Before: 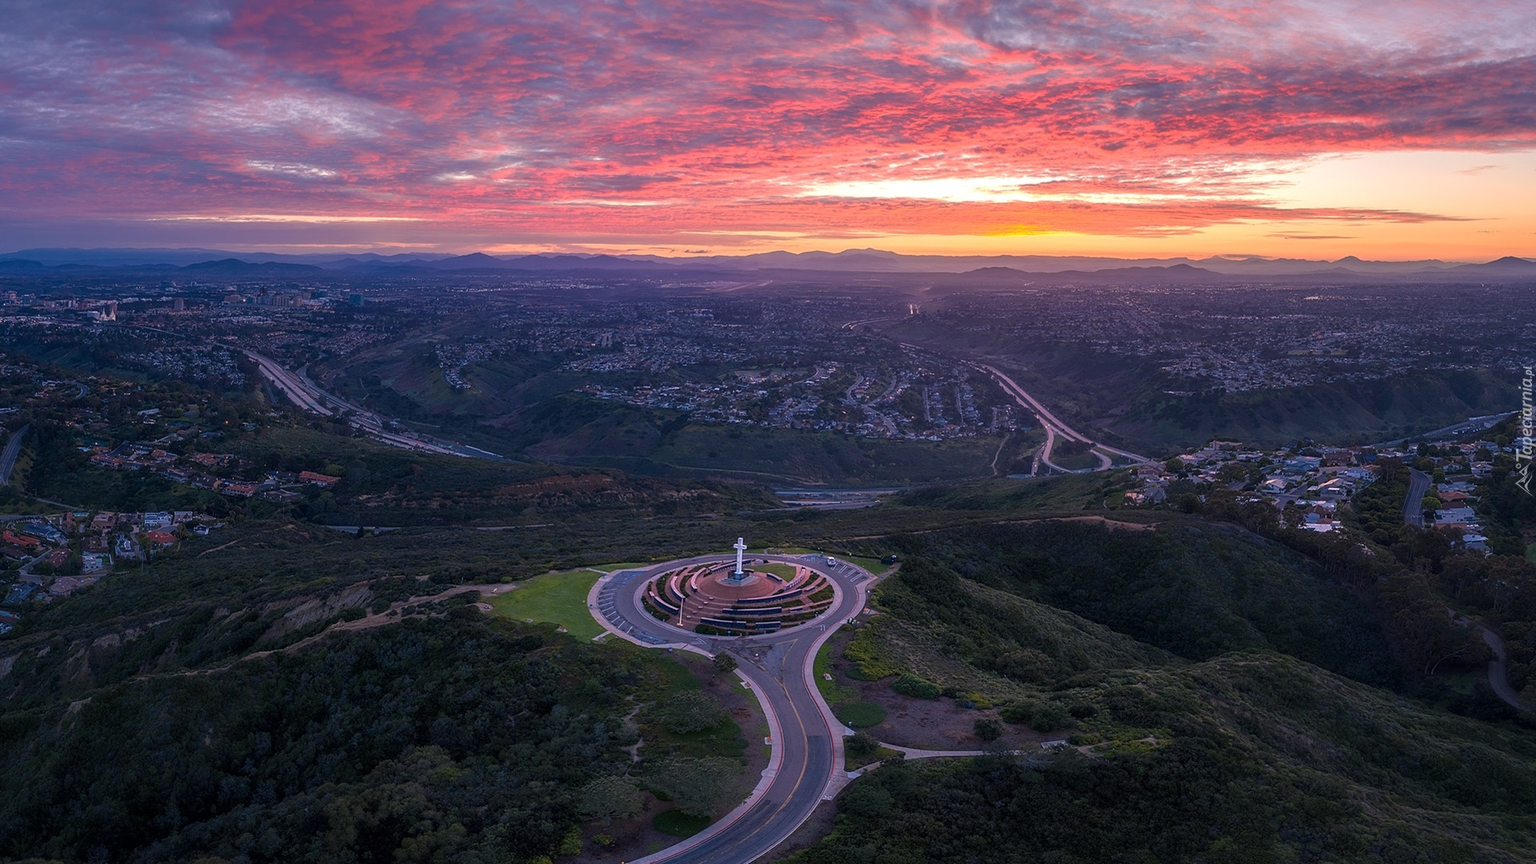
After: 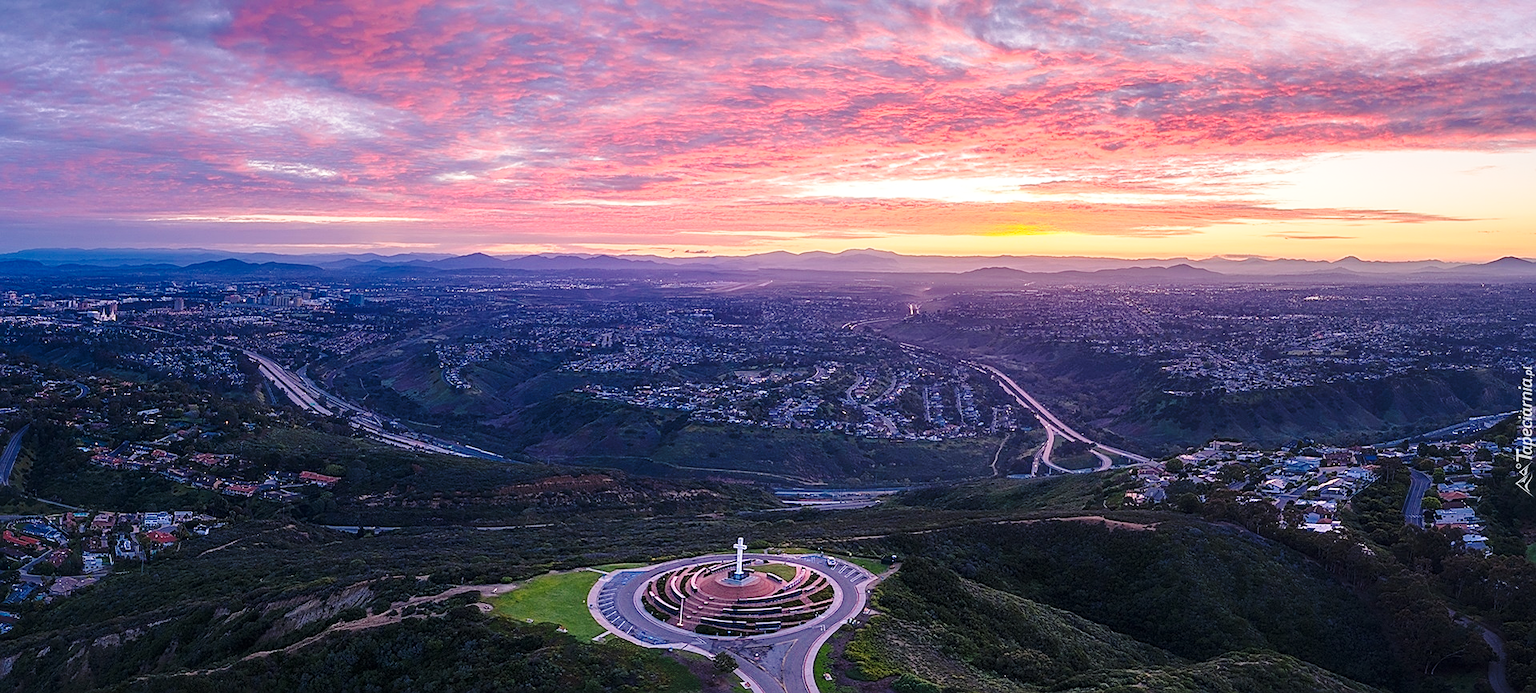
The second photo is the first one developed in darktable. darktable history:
sharpen: on, module defaults
crop: bottom 19.665%
base curve: curves: ch0 [(0, 0) (0.028, 0.03) (0.121, 0.232) (0.46, 0.748) (0.859, 0.968) (1, 1)], preserve colors none
